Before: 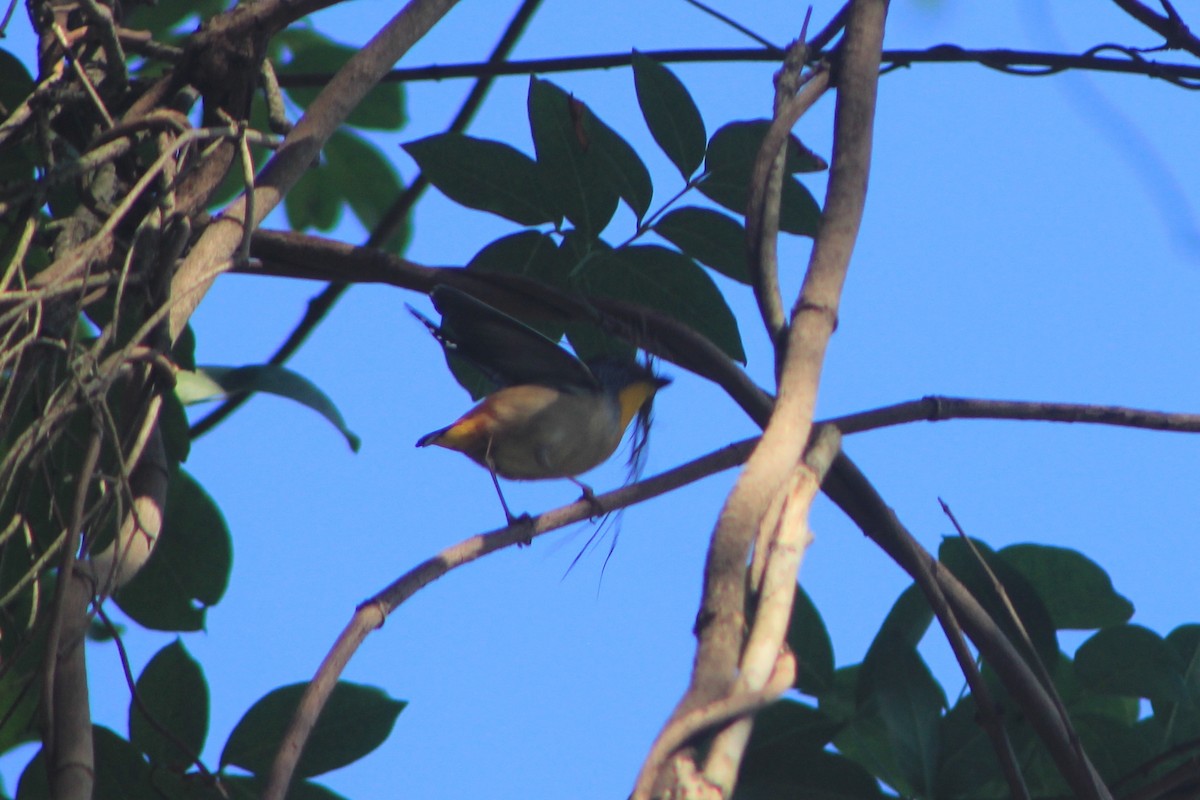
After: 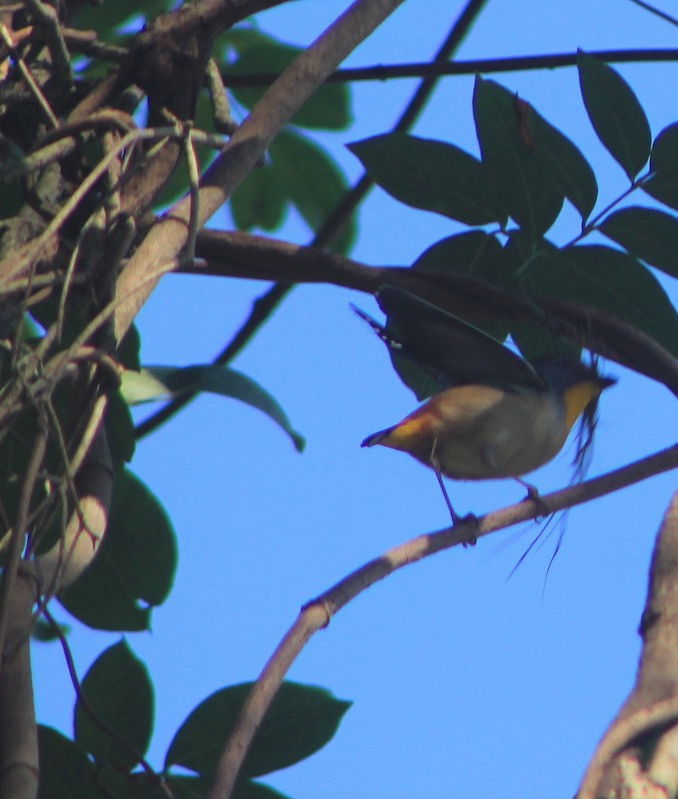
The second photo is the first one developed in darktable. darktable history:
crop: left 4.662%, right 38.779%
local contrast: mode bilateral grid, contrast 100, coarseness 100, detail 90%, midtone range 0.2
